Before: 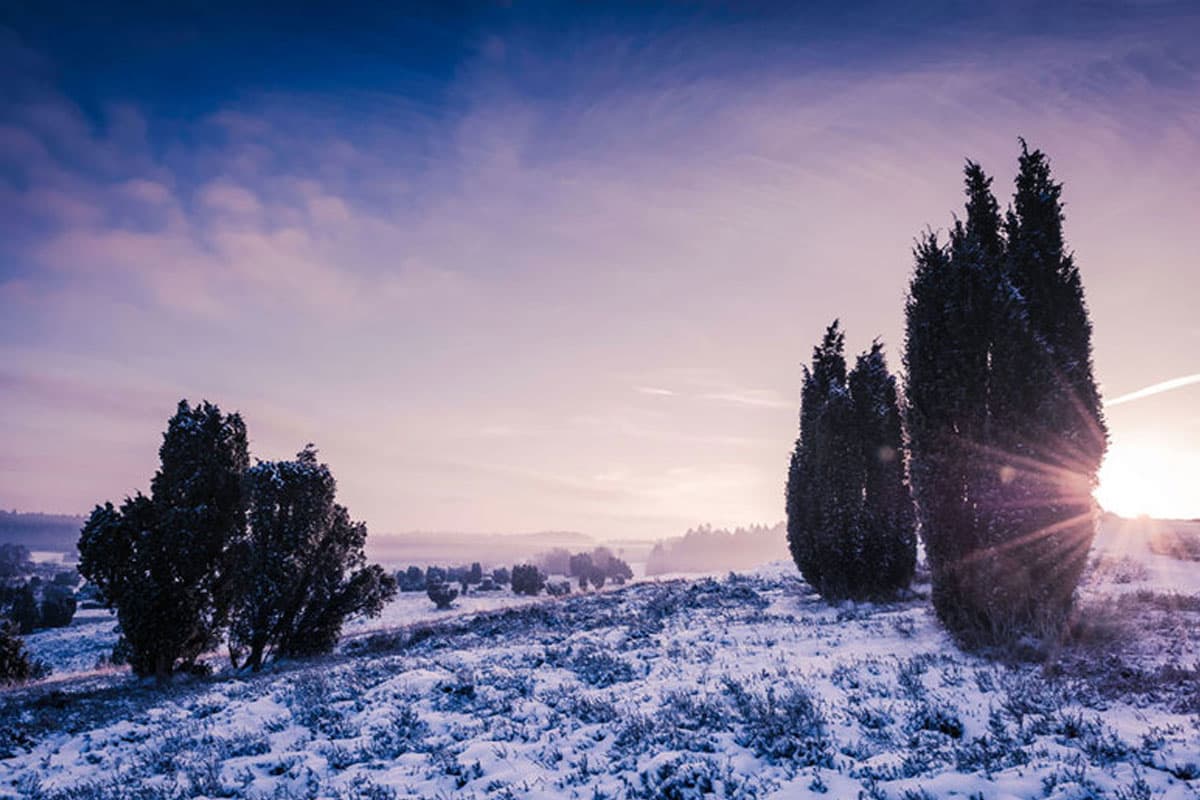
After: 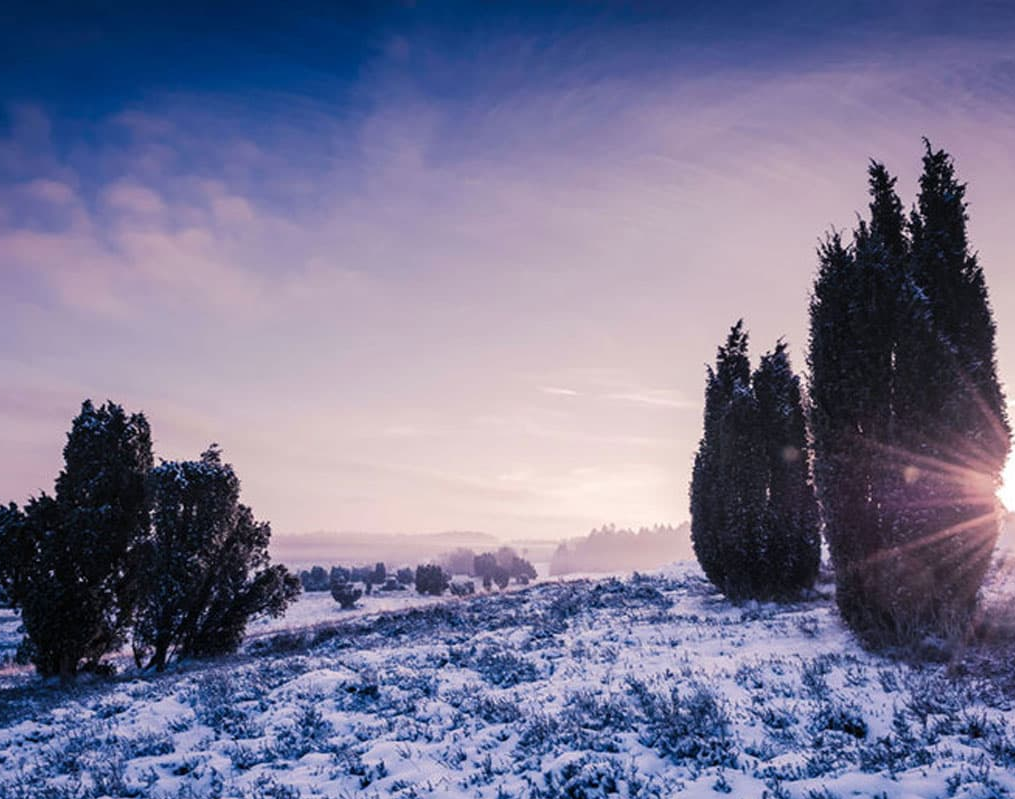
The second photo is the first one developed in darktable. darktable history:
crop: left 8.028%, right 7.364%
